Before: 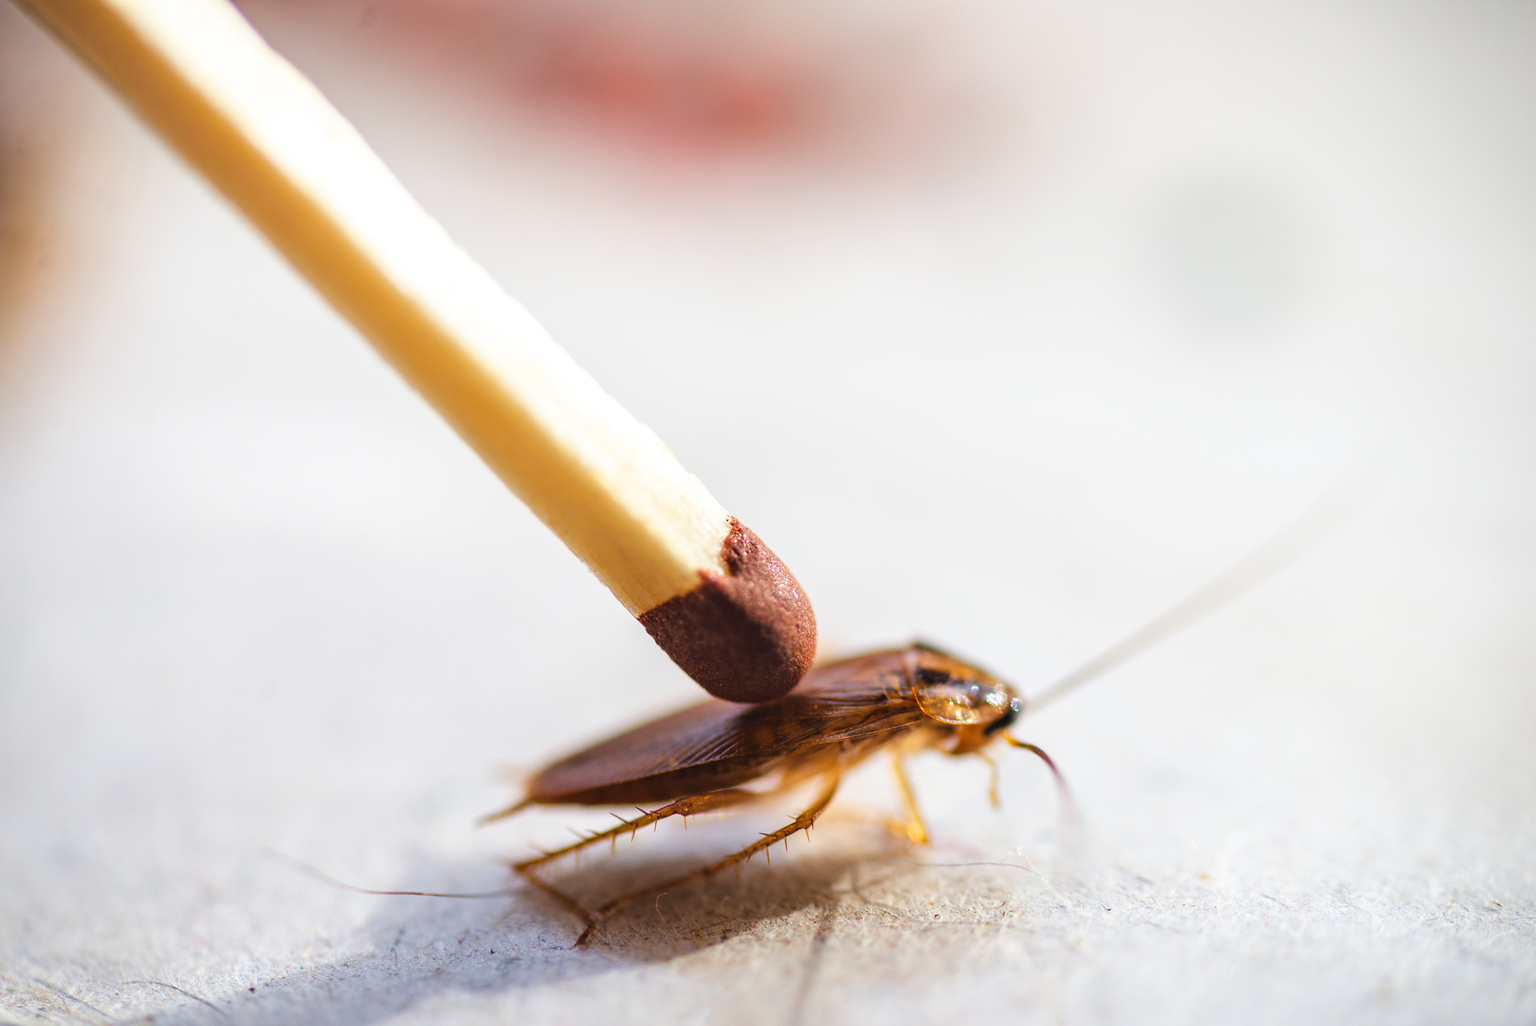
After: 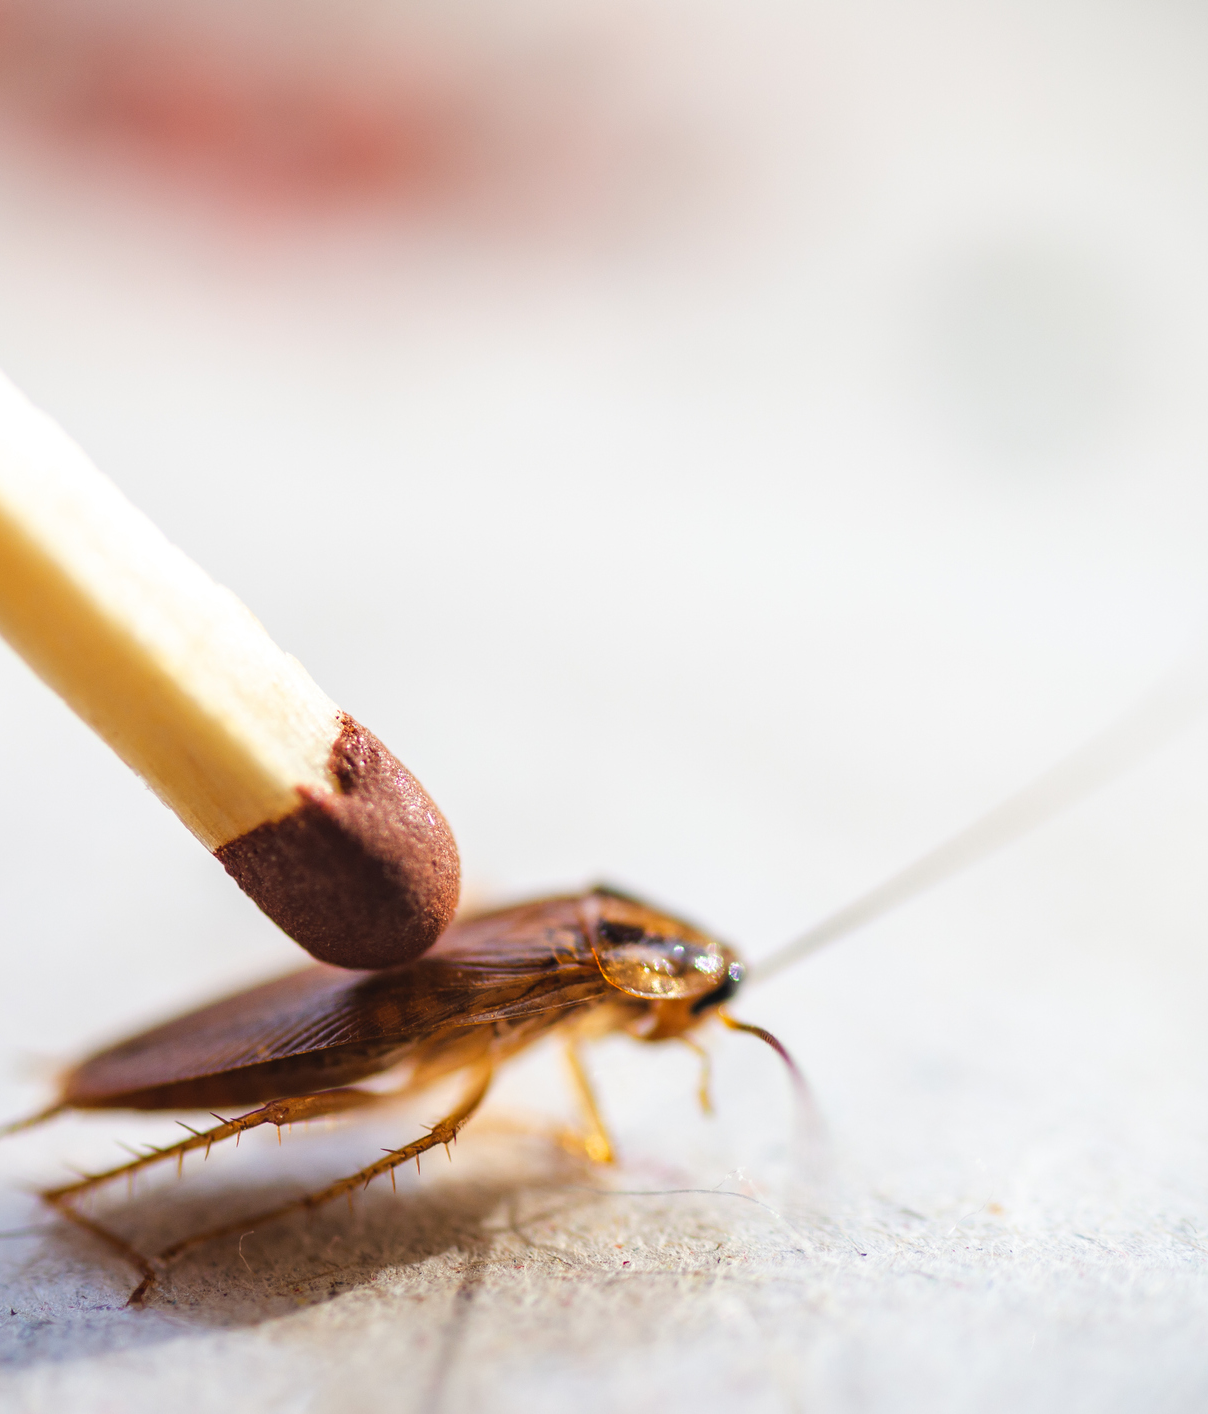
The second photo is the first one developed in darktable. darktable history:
crop: left 31.46%, top 0.013%, right 11.502%
